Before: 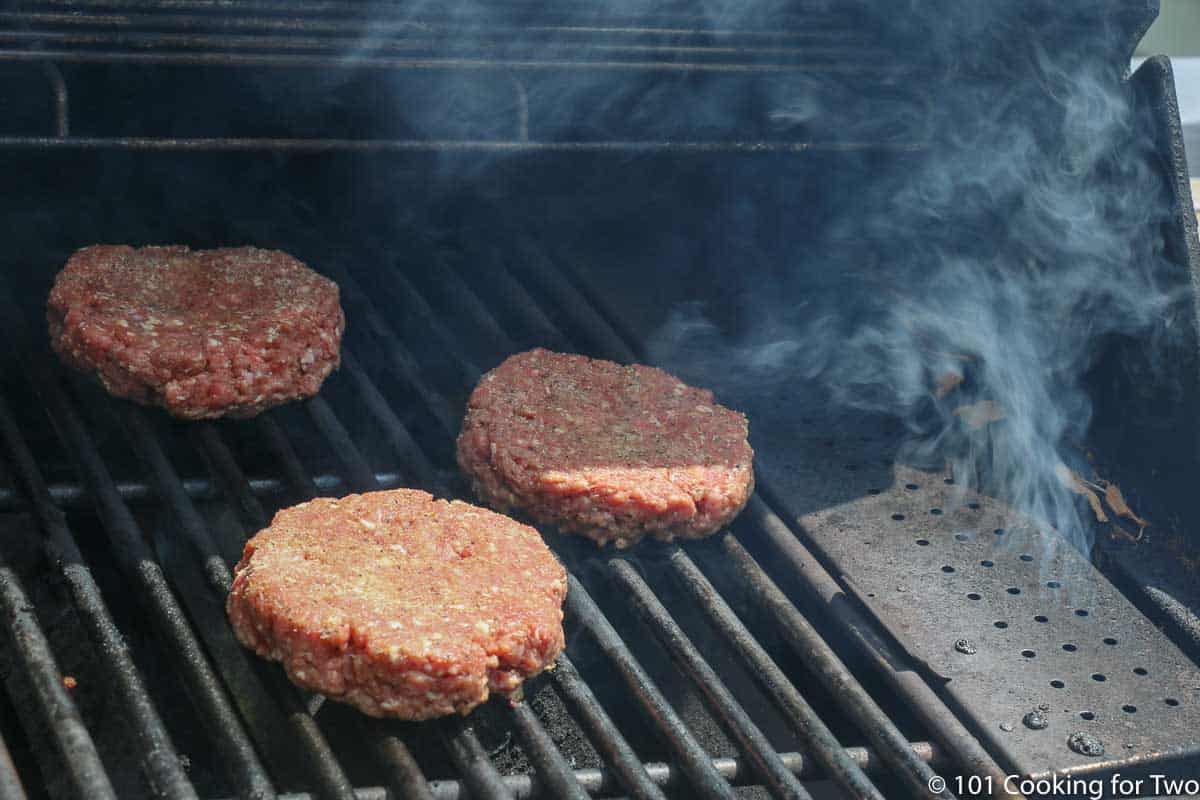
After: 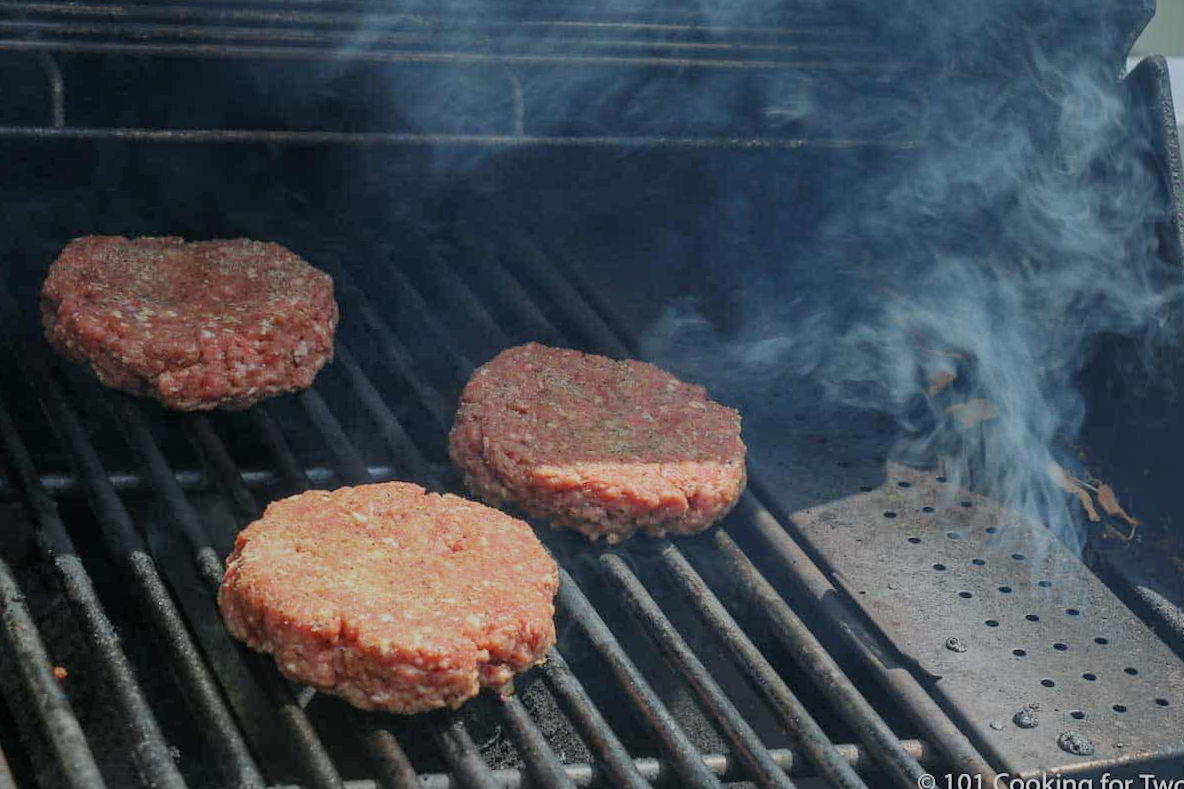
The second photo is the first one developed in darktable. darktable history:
filmic rgb: black relative exposure -13 EV, threshold 3 EV, target white luminance 85%, hardness 6.3, latitude 42.11%, contrast 0.858, shadows ↔ highlights balance 8.63%, color science v4 (2020), enable highlight reconstruction true
color balance: mode lift, gamma, gain (sRGB)
crop and rotate: angle -0.5°
